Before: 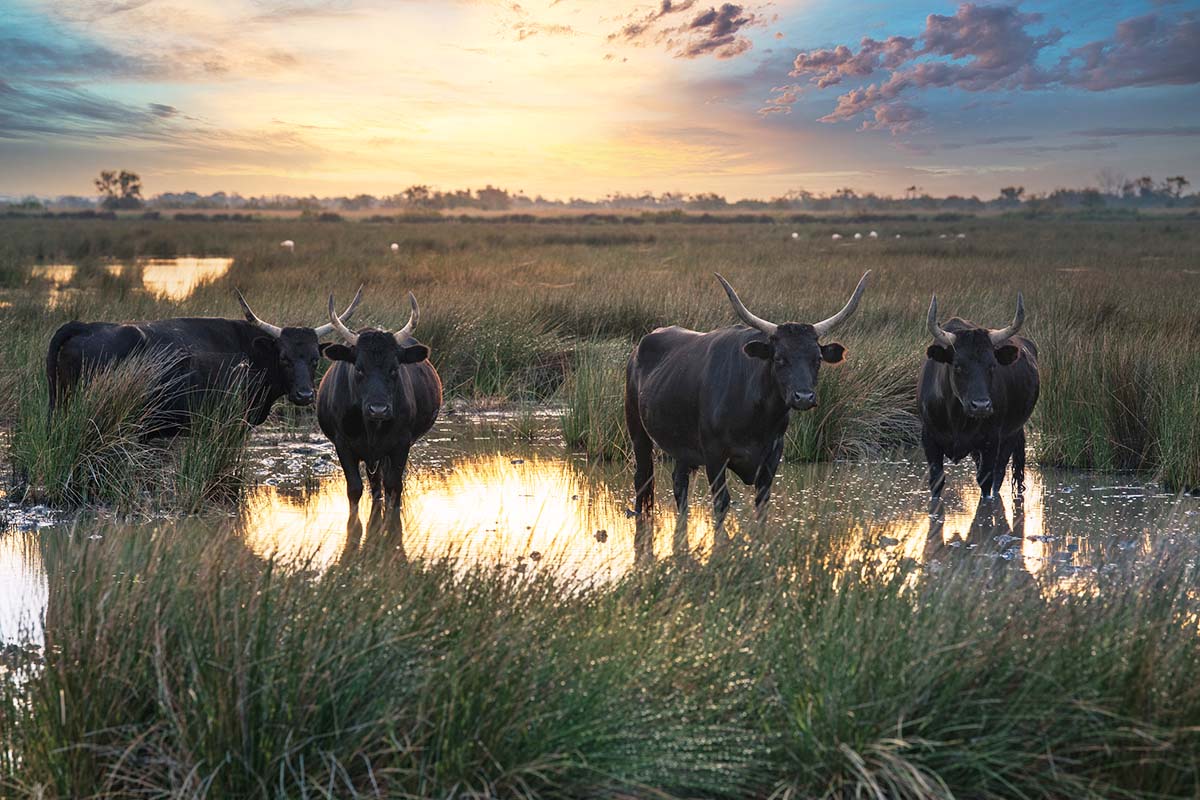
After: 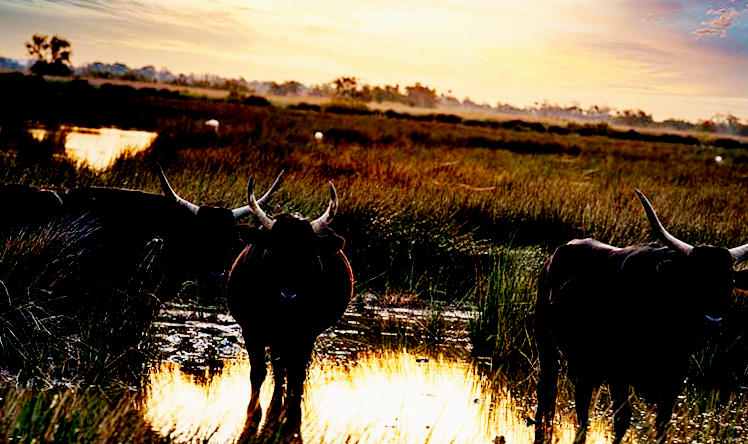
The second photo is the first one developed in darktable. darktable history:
base curve: curves: ch0 [(0, 0) (0.032, 0.025) (0.121, 0.166) (0.206, 0.329) (0.605, 0.79) (1, 1)], preserve colors none
crop and rotate: angle -4.99°, left 2.122%, top 6.945%, right 27.566%, bottom 30.519%
exposure: black level correction 0.1, exposure -0.092 EV, compensate highlight preservation false
